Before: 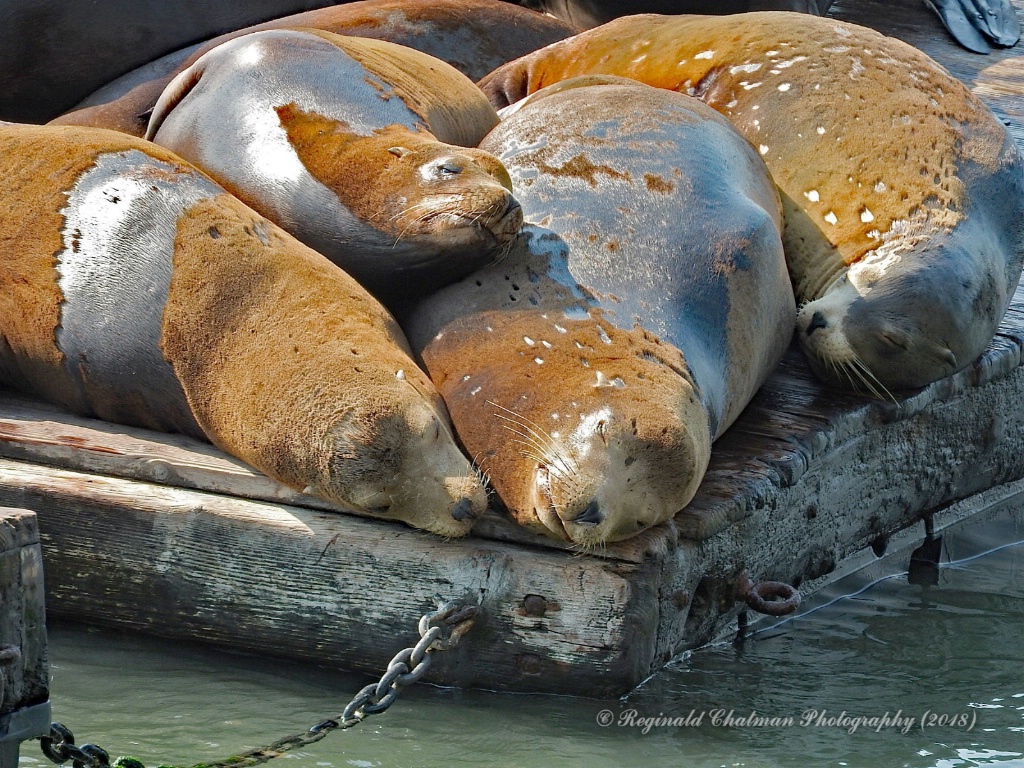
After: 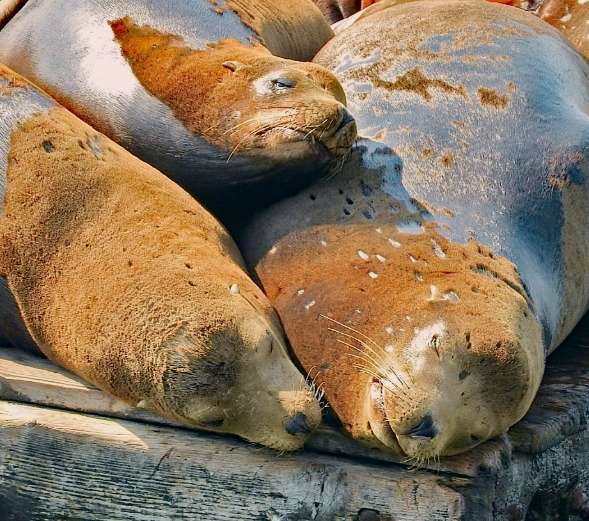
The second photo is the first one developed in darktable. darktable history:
tone curve: curves: ch0 [(0, 0) (0.091, 0.066) (0.184, 0.16) (0.491, 0.519) (0.748, 0.765) (1, 0.919)]; ch1 [(0, 0) (0.179, 0.173) (0.322, 0.32) (0.424, 0.424) (0.502, 0.504) (0.56, 0.575) (0.631, 0.675) (0.777, 0.806) (1, 1)]; ch2 [(0, 0) (0.434, 0.447) (0.497, 0.498) (0.539, 0.566) (0.676, 0.691) (1, 1)], color space Lab, independent channels, preserve colors none
crop: left 16.221%, top 11.323%, right 26.239%, bottom 20.811%
color correction: highlights a* 5.35, highlights b* 5.34, shadows a* -4.87, shadows b* -5.25
